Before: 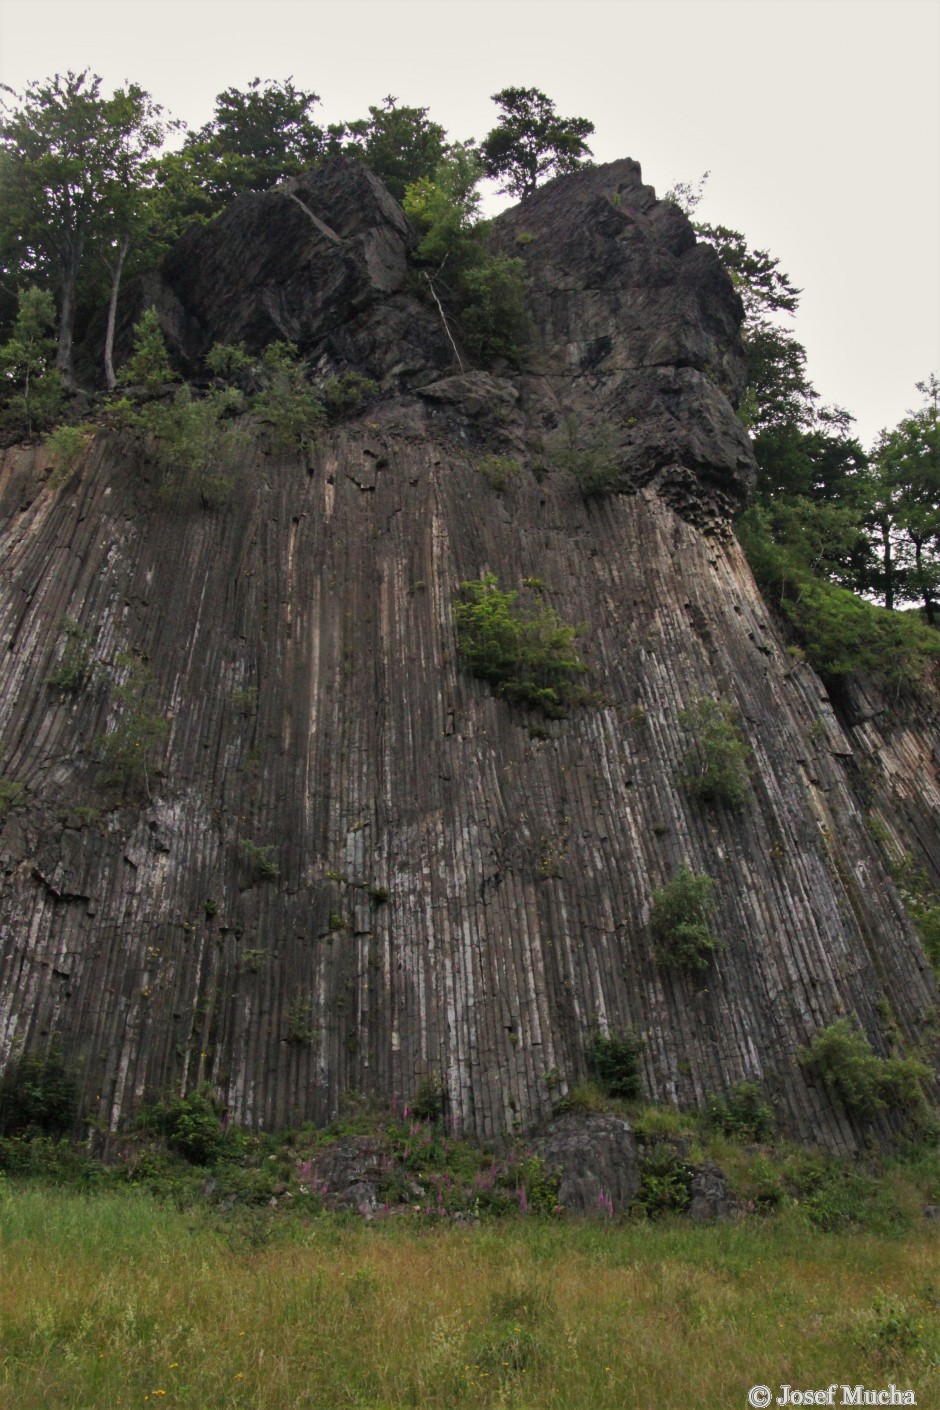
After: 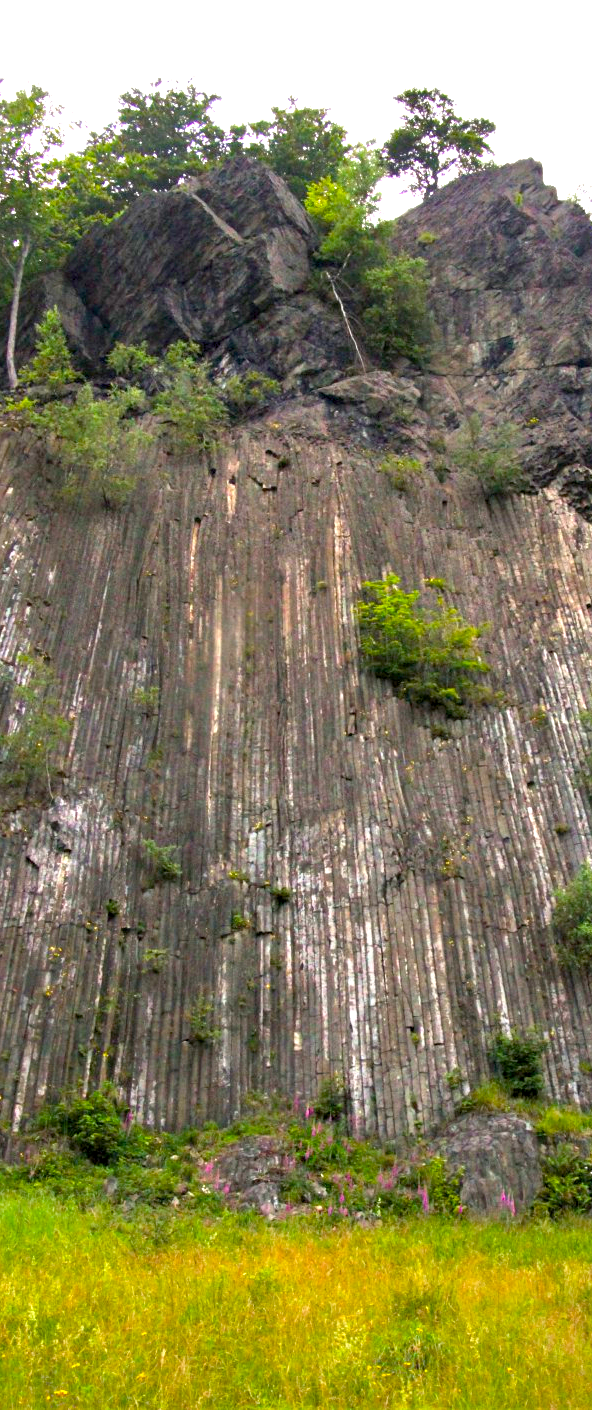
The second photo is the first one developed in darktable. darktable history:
exposure: black level correction 0.001, exposure 1.725 EV, compensate highlight preservation false
crop: left 10.454%, right 26.496%
color balance rgb: global offset › luminance -0.856%, perceptual saturation grading › global saturation 50.86%, global vibrance 14.728%
